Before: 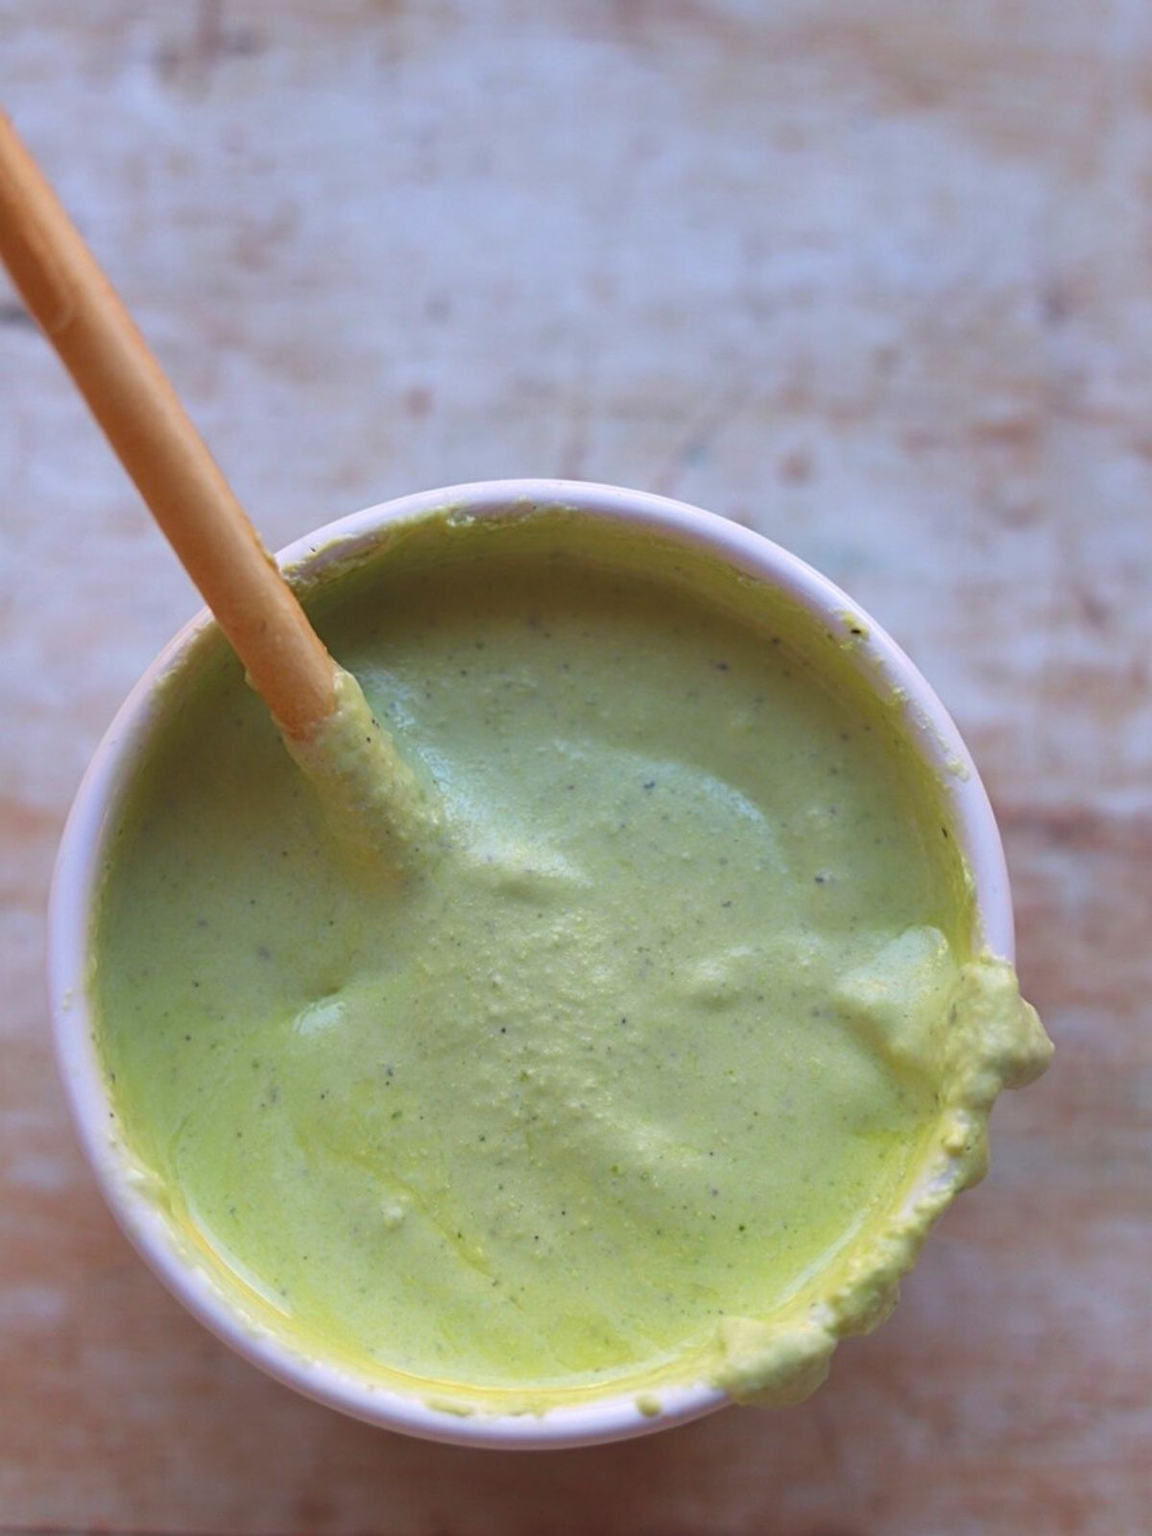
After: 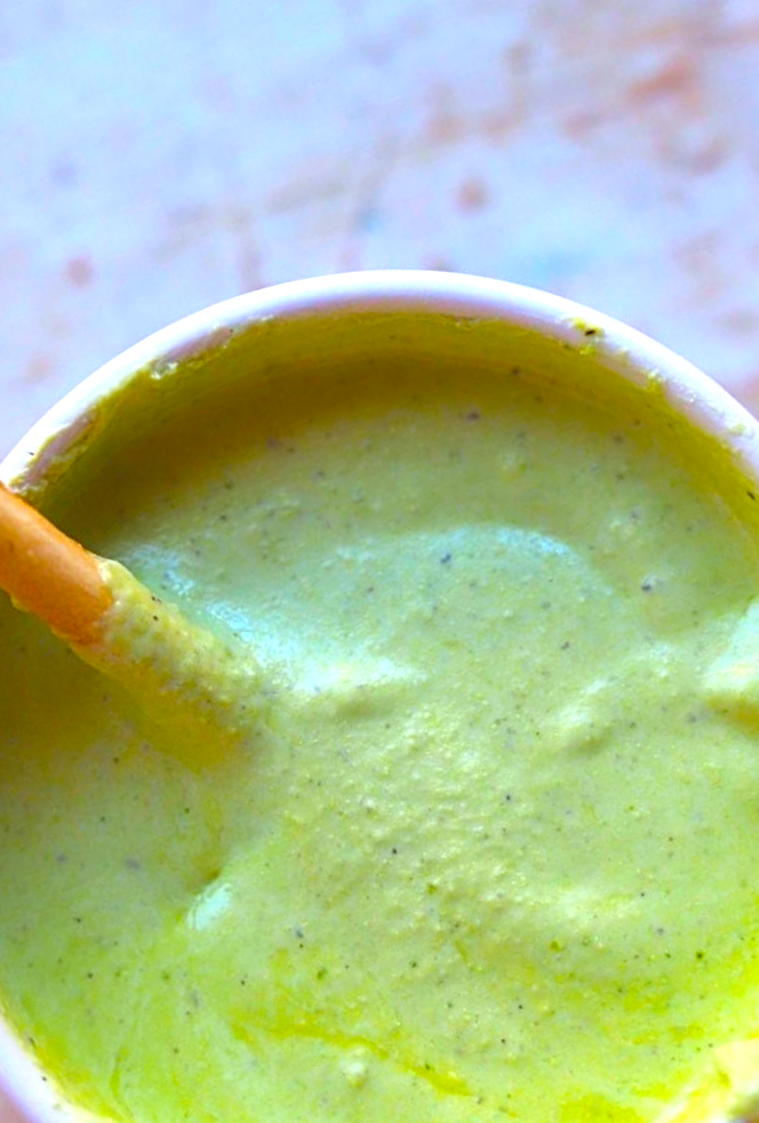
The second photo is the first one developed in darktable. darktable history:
tone equalizer: -8 EV -0.752 EV, -7 EV -0.74 EV, -6 EV -0.631 EV, -5 EV -0.389 EV, -3 EV 0.365 EV, -2 EV 0.6 EV, -1 EV 0.693 EV, +0 EV 0.723 EV, smoothing diameter 24.98%, edges refinement/feathering 13.14, preserve details guided filter
crop and rotate: angle 20.8°, left 6.824%, right 4.036%, bottom 1.111%
color correction: highlights a* -4.92, highlights b* -4.44, shadows a* 4.11, shadows b* 4.13
color balance rgb: linear chroma grading › global chroma 15.513%, perceptual saturation grading › global saturation 41.395%
